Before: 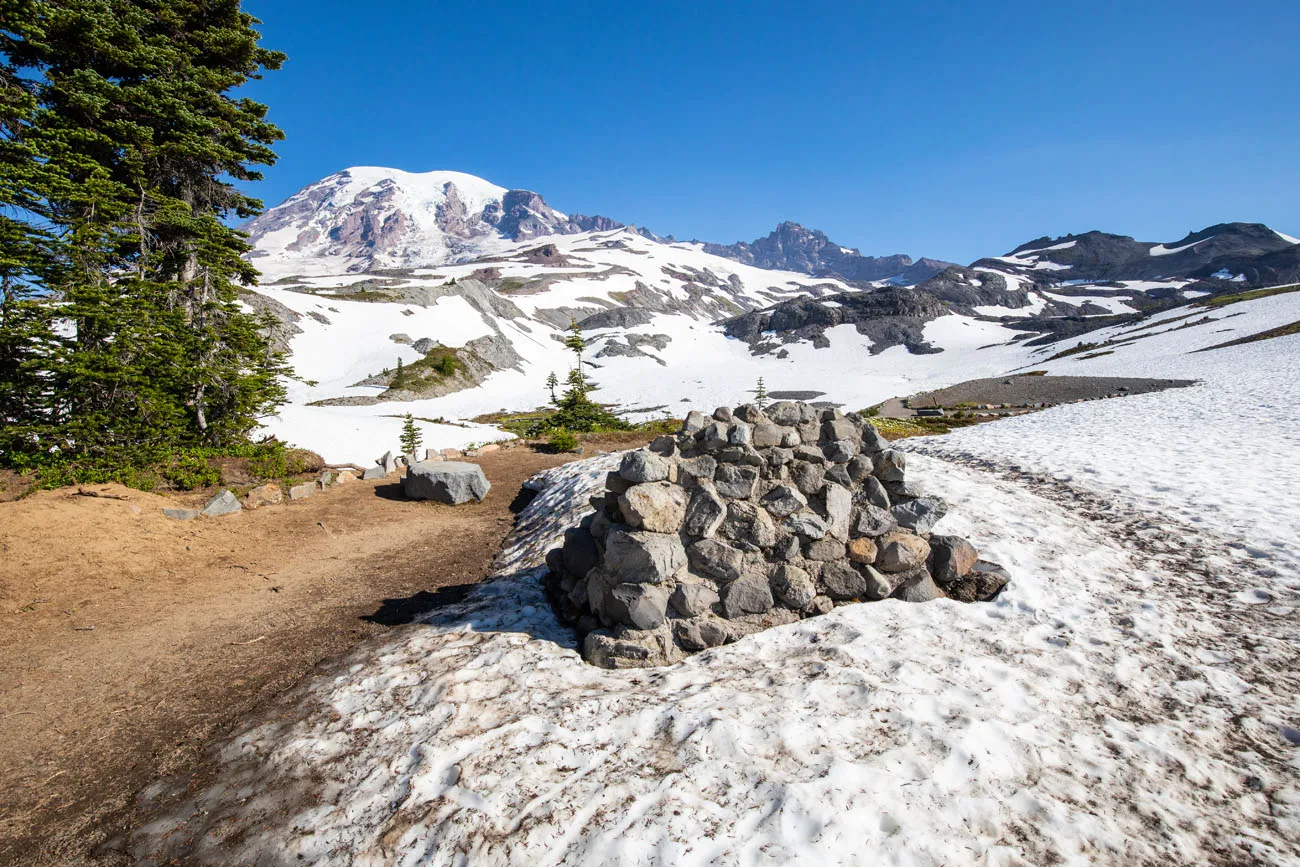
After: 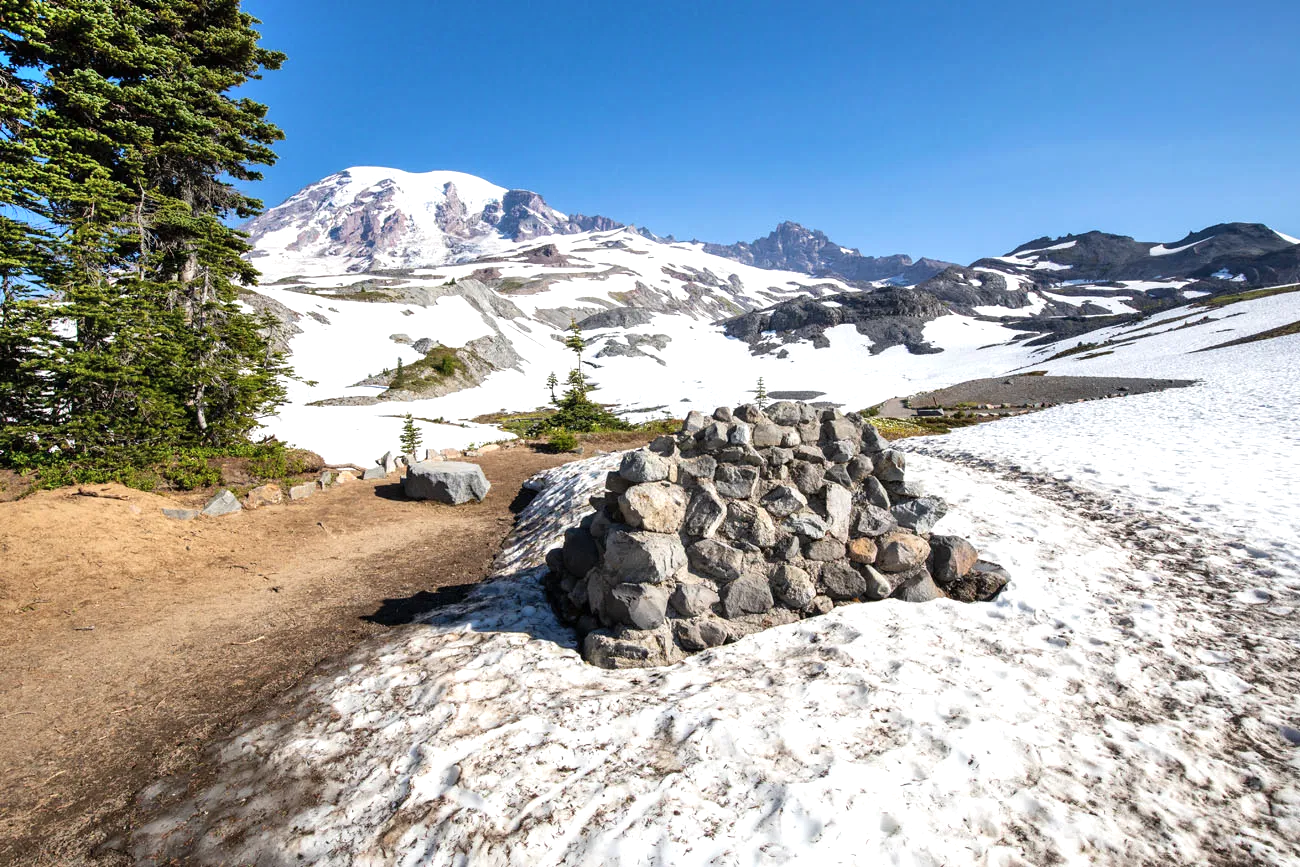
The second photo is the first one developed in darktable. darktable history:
shadows and highlights: radius 110.86, shadows 51.09, white point adjustment 9.16, highlights -4.17, highlights color adjustment 32.2%, soften with gaussian
levels: mode automatic, black 0.023%, white 99.97%, levels [0.062, 0.494, 0.925]
